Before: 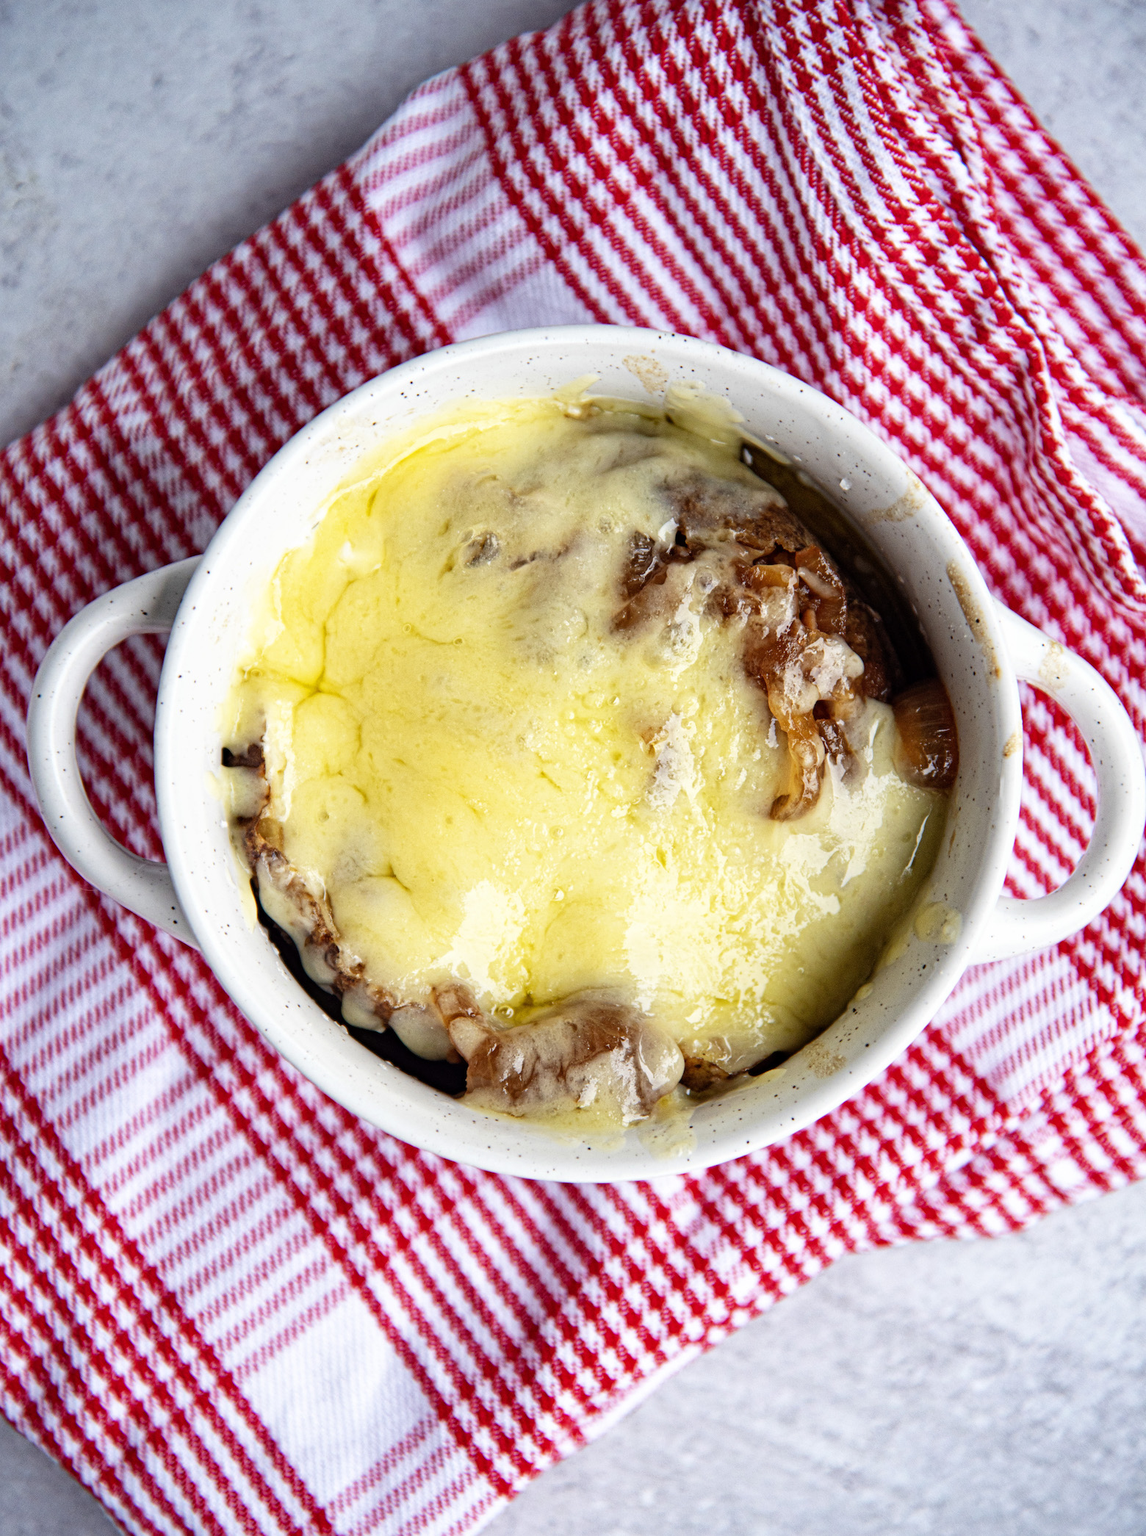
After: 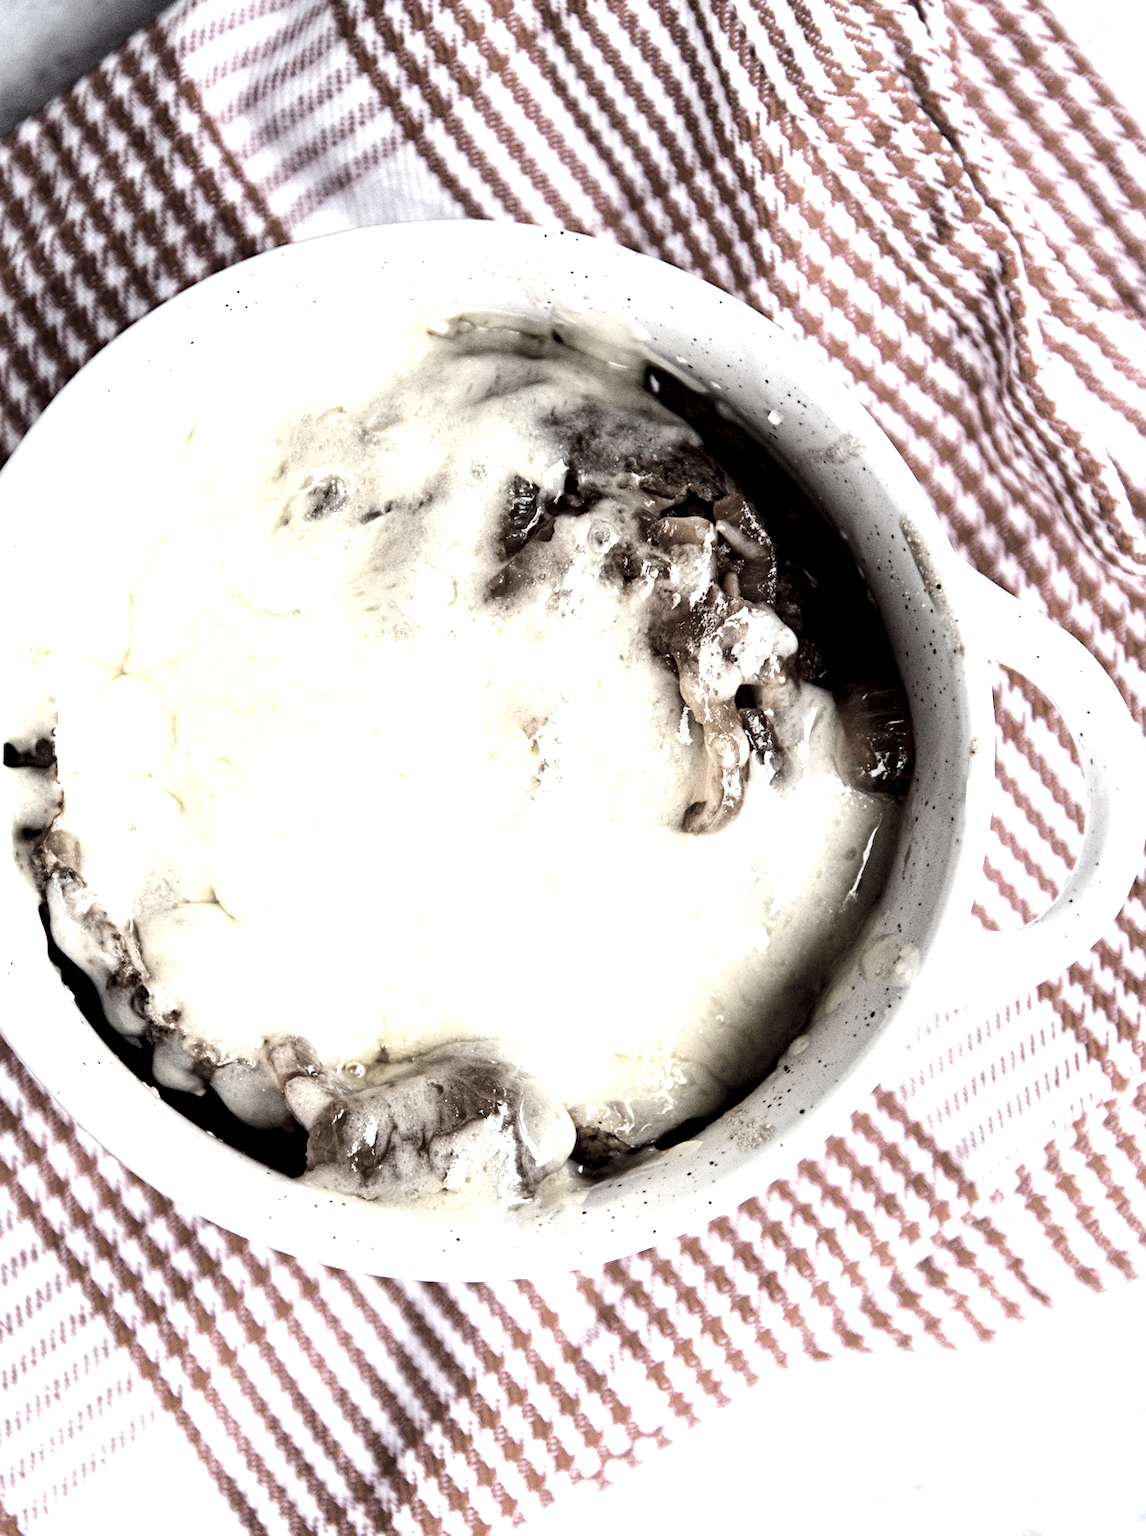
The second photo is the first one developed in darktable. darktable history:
color correction: saturation 0.2
tone equalizer: -8 EV -1.08 EV, -7 EV -1.01 EV, -6 EV -0.867 EV, -5 EV -0.578 EV, -3 EV 0.578 EV, -2 EV 0.867 EV, -1 EV 1.01 EV, +0 EV 1.08 EV, edges refinement/feathering 500, mask exposure compensation -1.57 EV, preserve details no
exposure: black level correction 0.01, exposure 0.014 EV, compensate highlight preservation false
crop: left 19.159%, top 9.58%, bottom 9.58%
